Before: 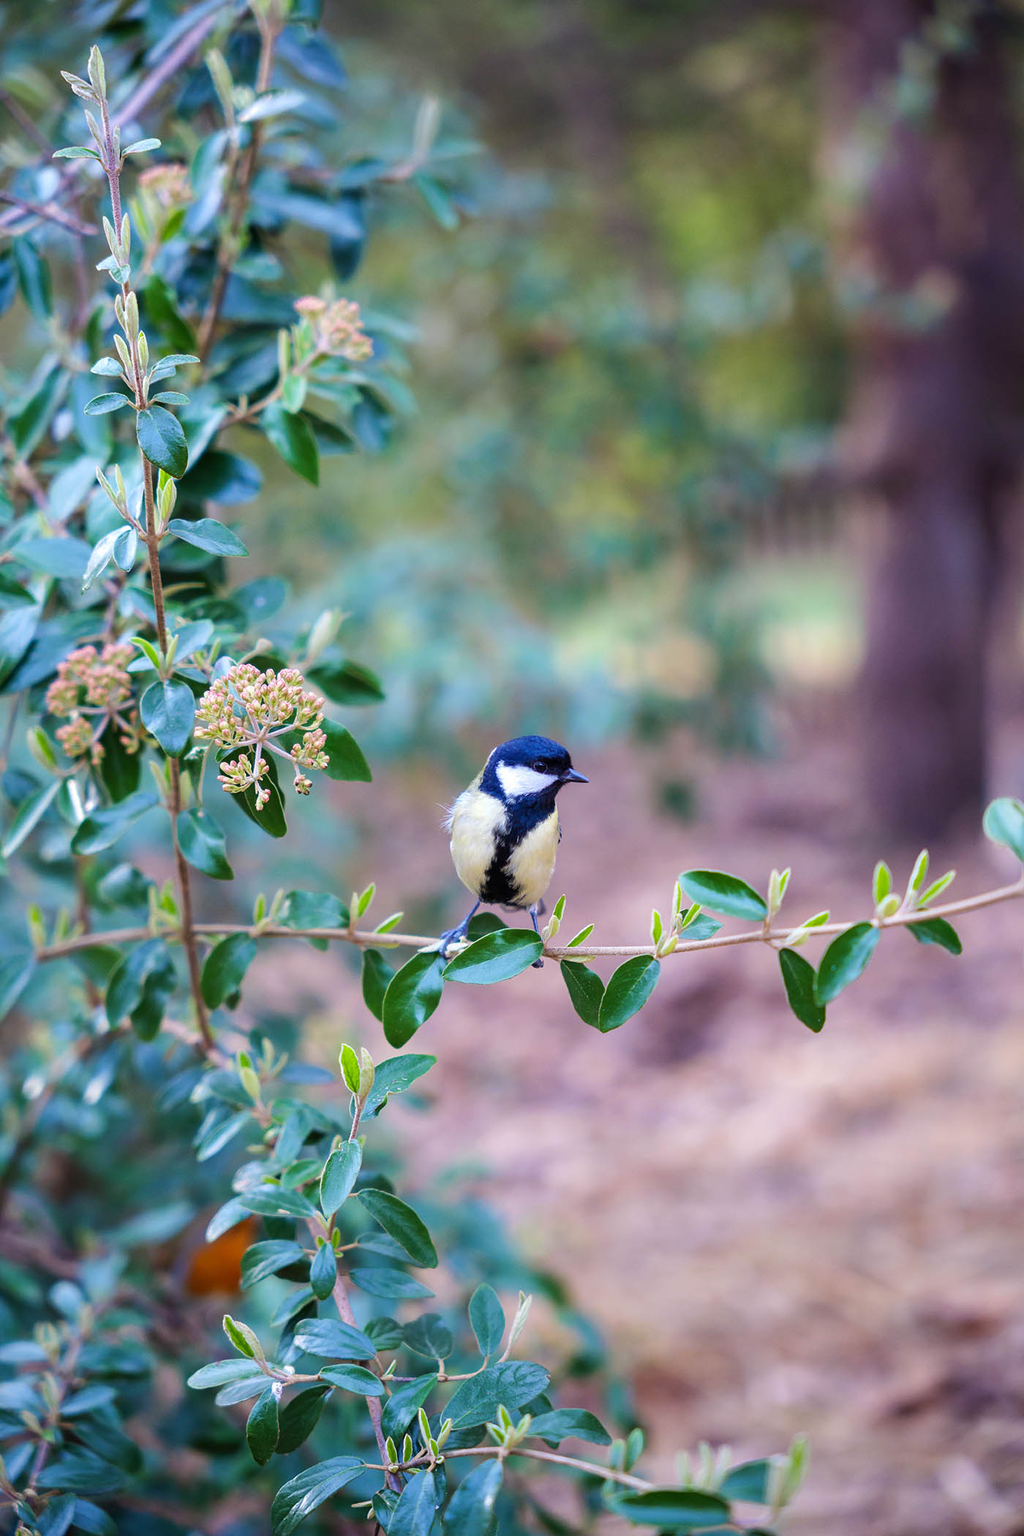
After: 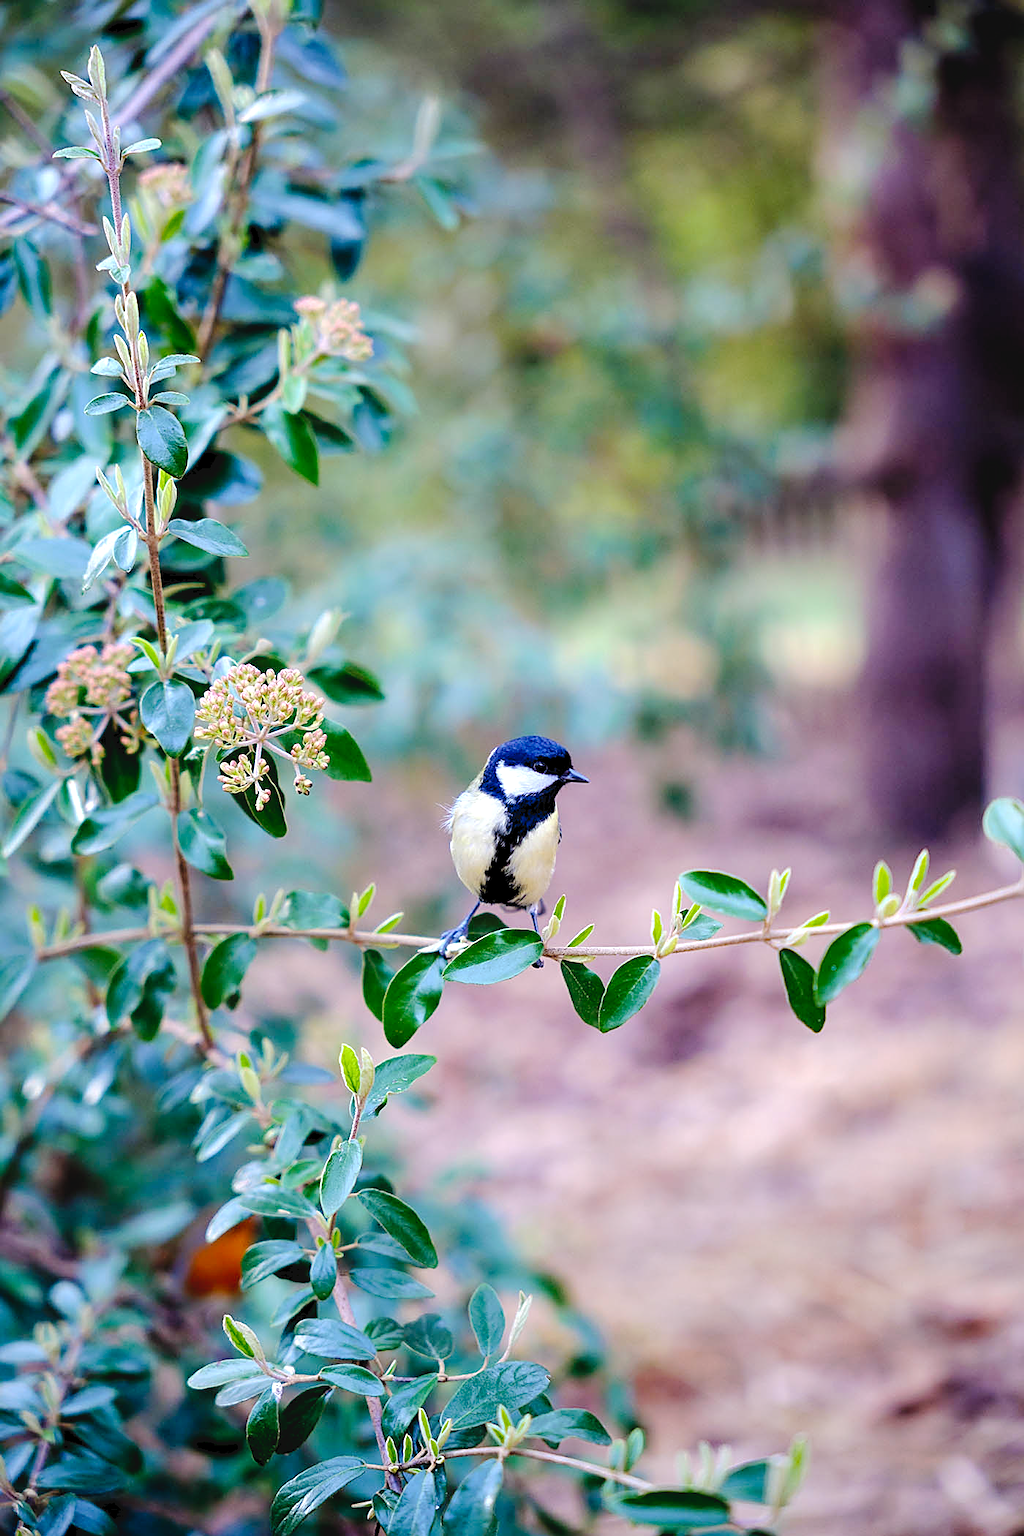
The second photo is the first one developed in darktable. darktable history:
tone curve: curves: ch0 [(0, 0) (0.003, 0.048) (0.011, 0.048) (0.025, 0.048) (0.044, 0.049) (0.069, 0.048) (0.1, 0.052) (0.136, 0.071) (0.177, 0.109) (0.224, 0.157) (0.277, 0.233) (0.335, 0.32) (0.399, 0.404) (0.468, 0.496) (0.543, 0.582) (0.623, 0.653) (0.709, 0.738) (0.801, 0.811) (0.898, 0.895) (1, 1)], preserve colors none
sharpen: on, module defaults
rgb levels: levels [[0.01, 0.419, 0.839], [0, 0.5, 1], [0, 0.5, 1]]
